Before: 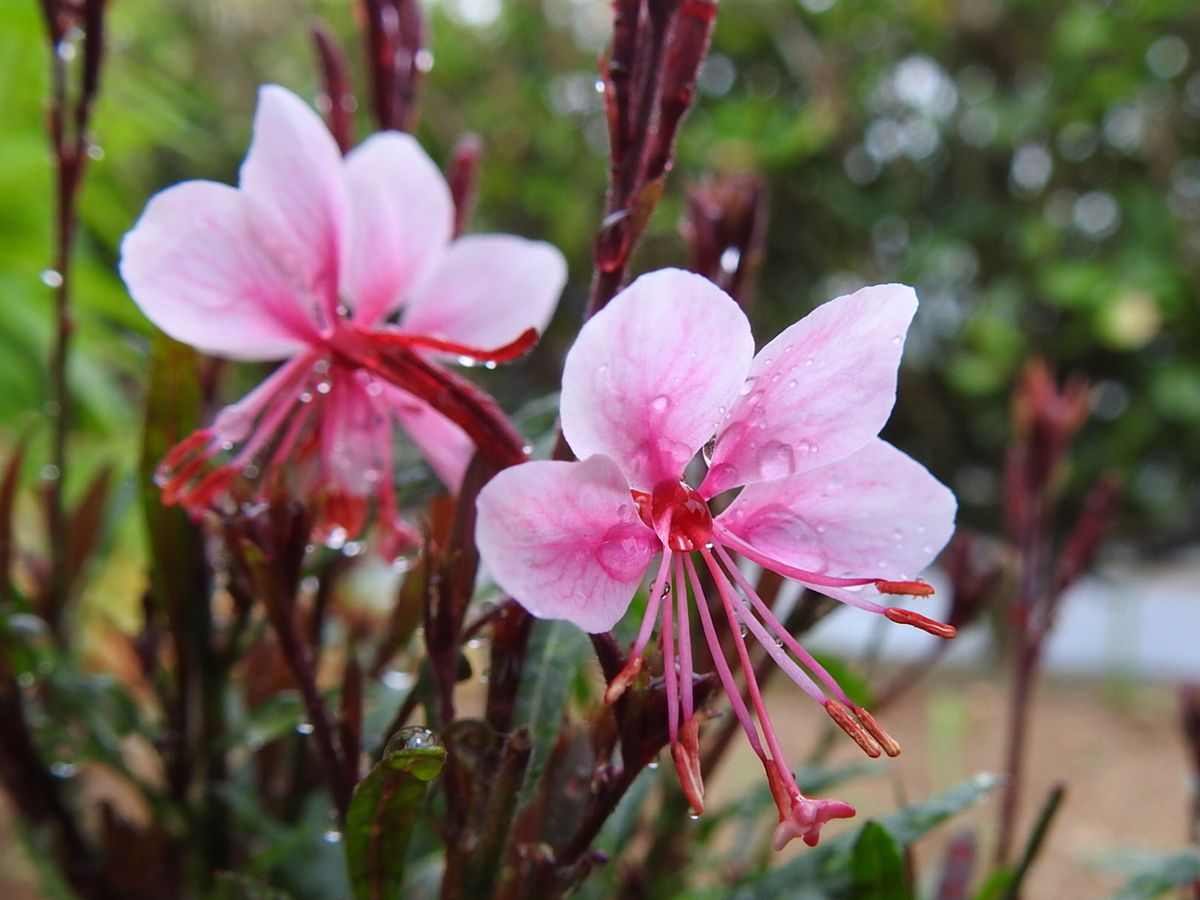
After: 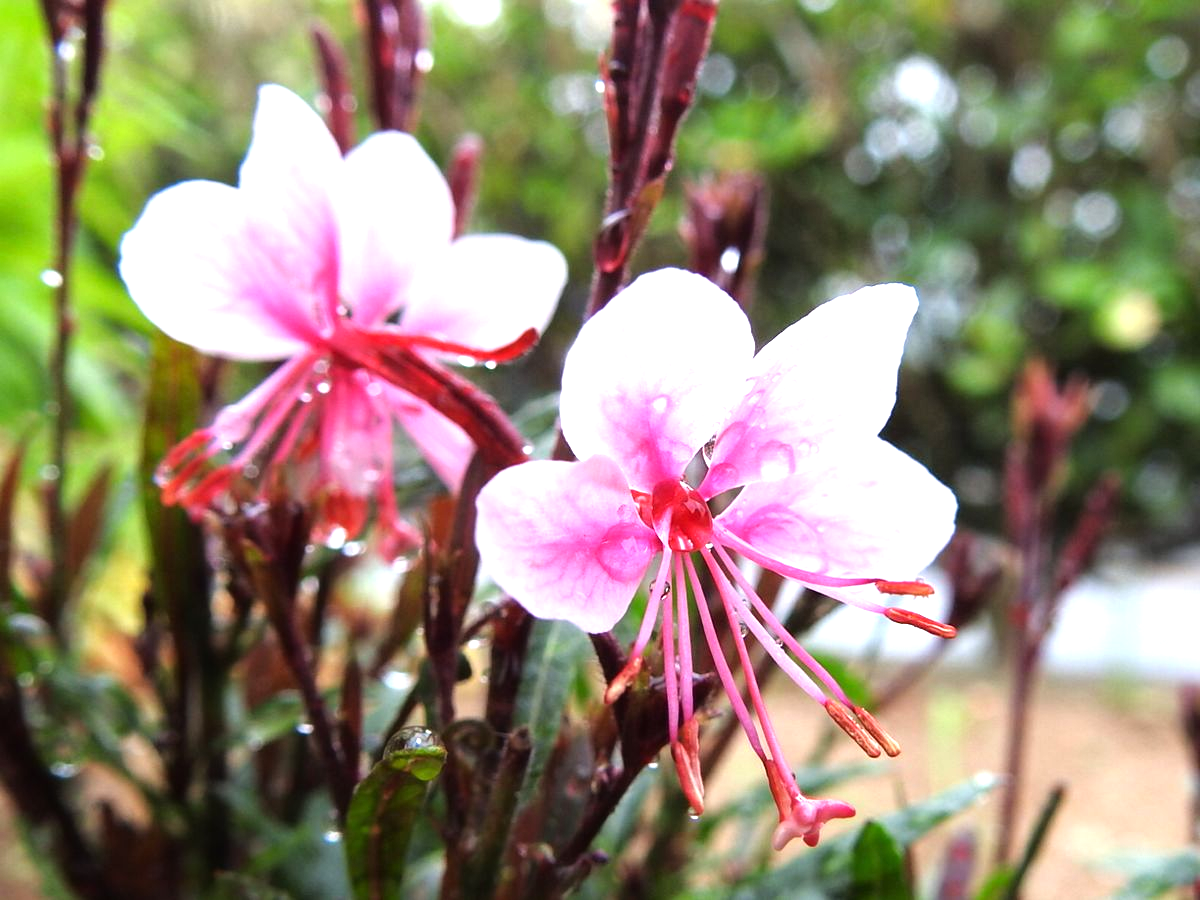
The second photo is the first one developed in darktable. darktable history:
tone equalizer: -8 EV -0.779 EV, -7 EV -0.685 EV, -6 EV -0.577 EV, -5 EV -0.423 EV, -3 EV 0.369 EV, -2 EV 0.6 EV, -1 EV 0.678 EV, +0 EV 0.722 EV
exposure: exposure 0.464 EV, compensate highlight preservation false
